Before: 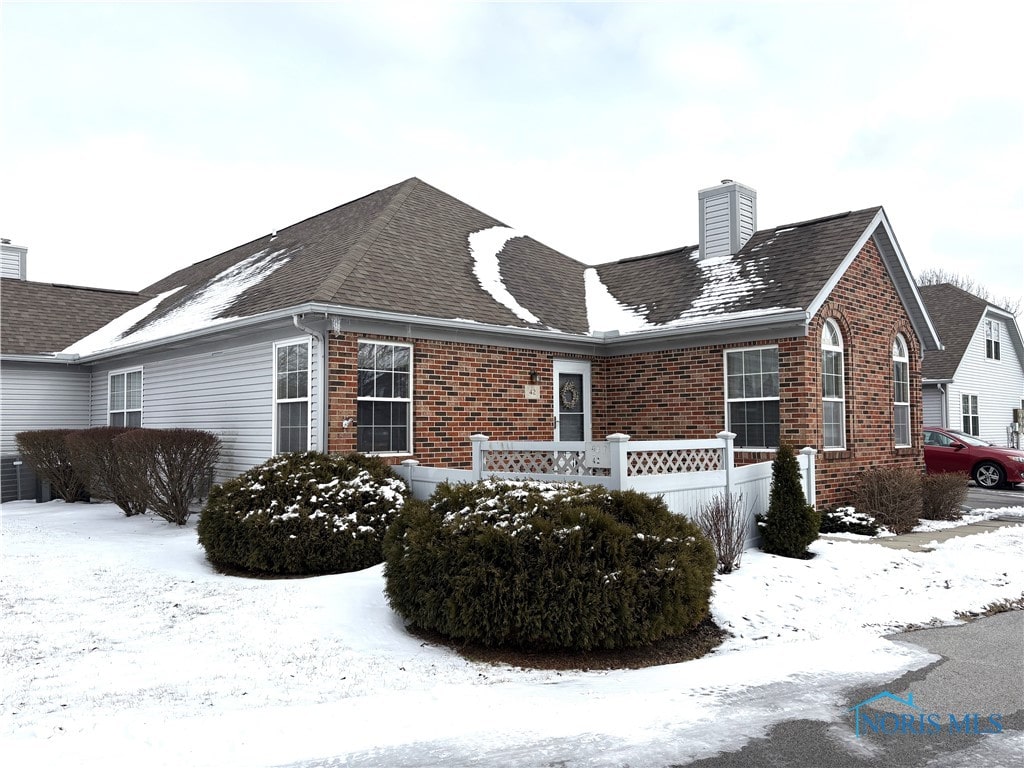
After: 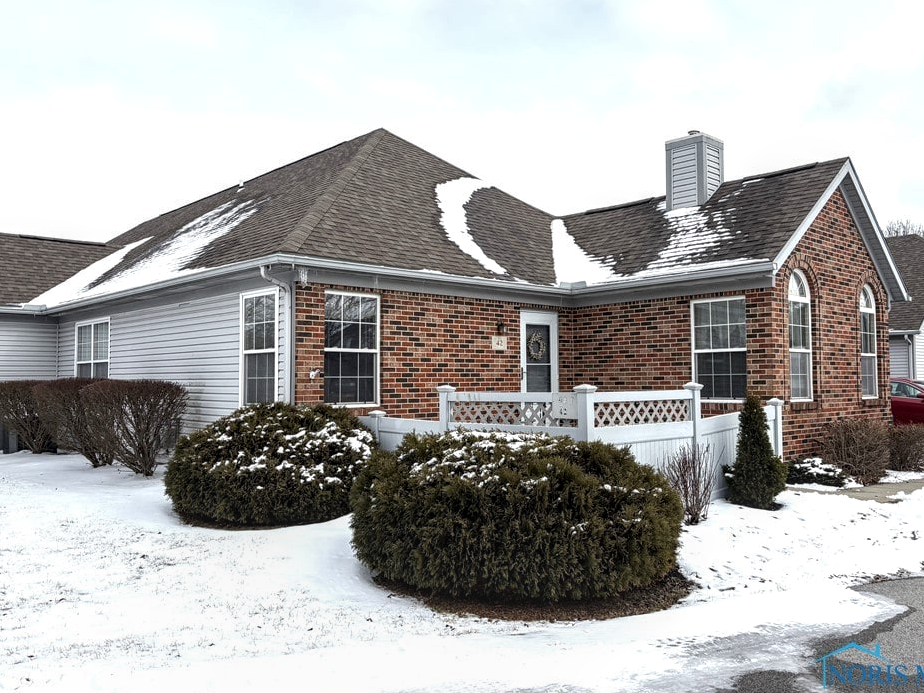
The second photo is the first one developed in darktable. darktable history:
local contrast: detail 140%
crop: left 3.305%, top 6.436%, right 6.389%, bottom 3.258%
